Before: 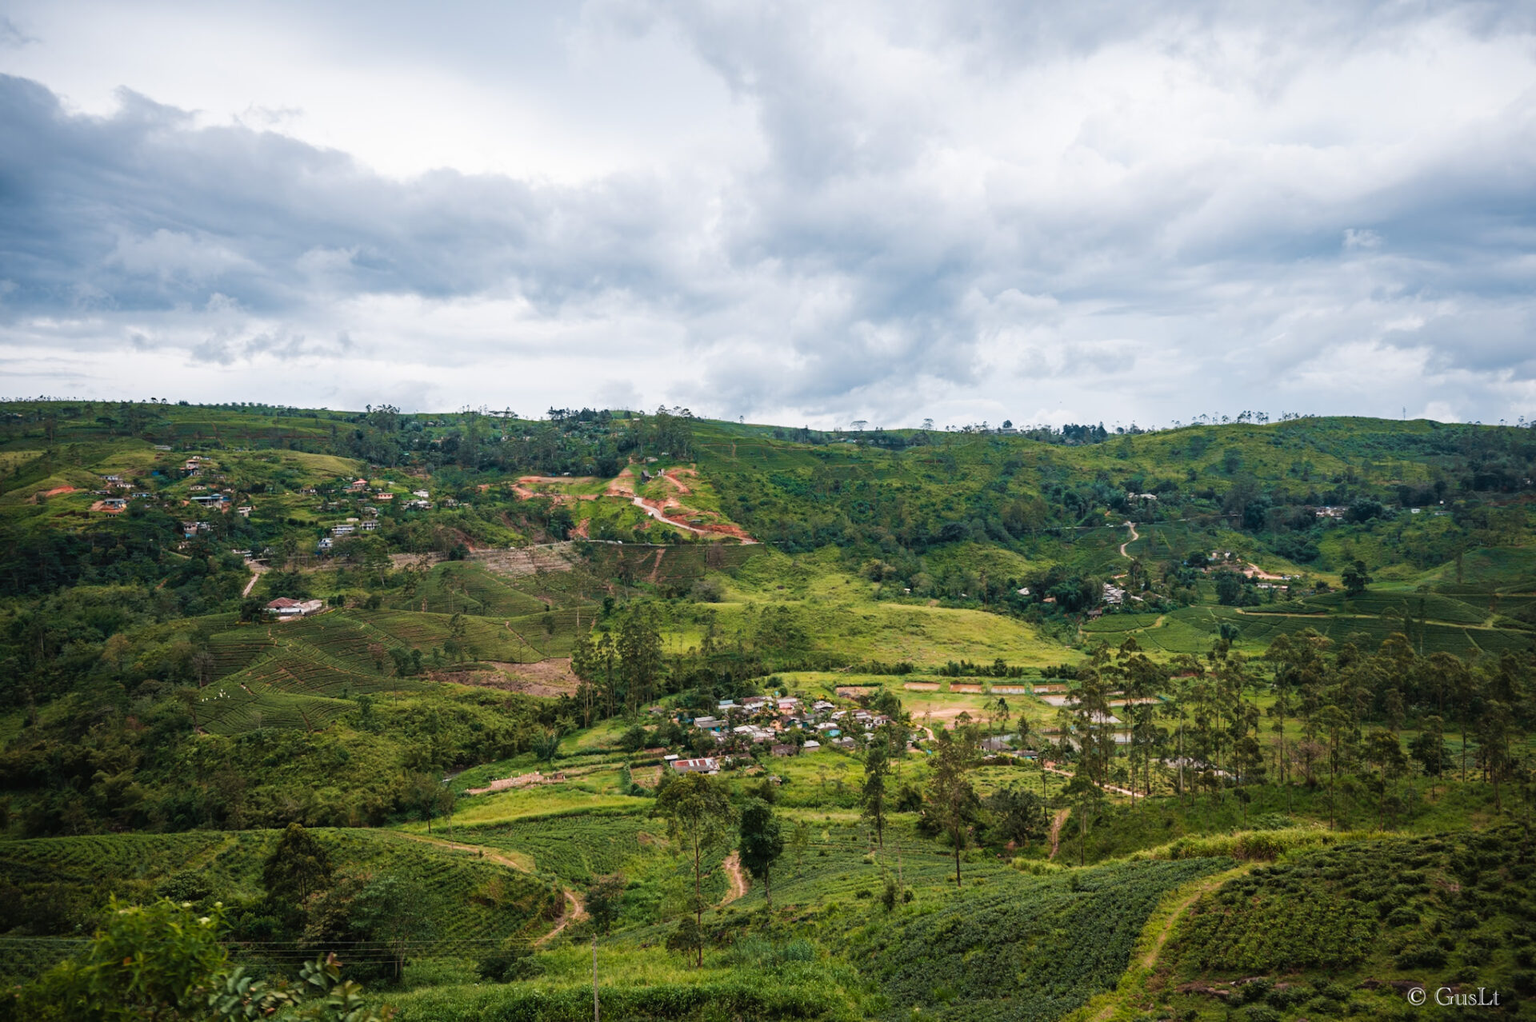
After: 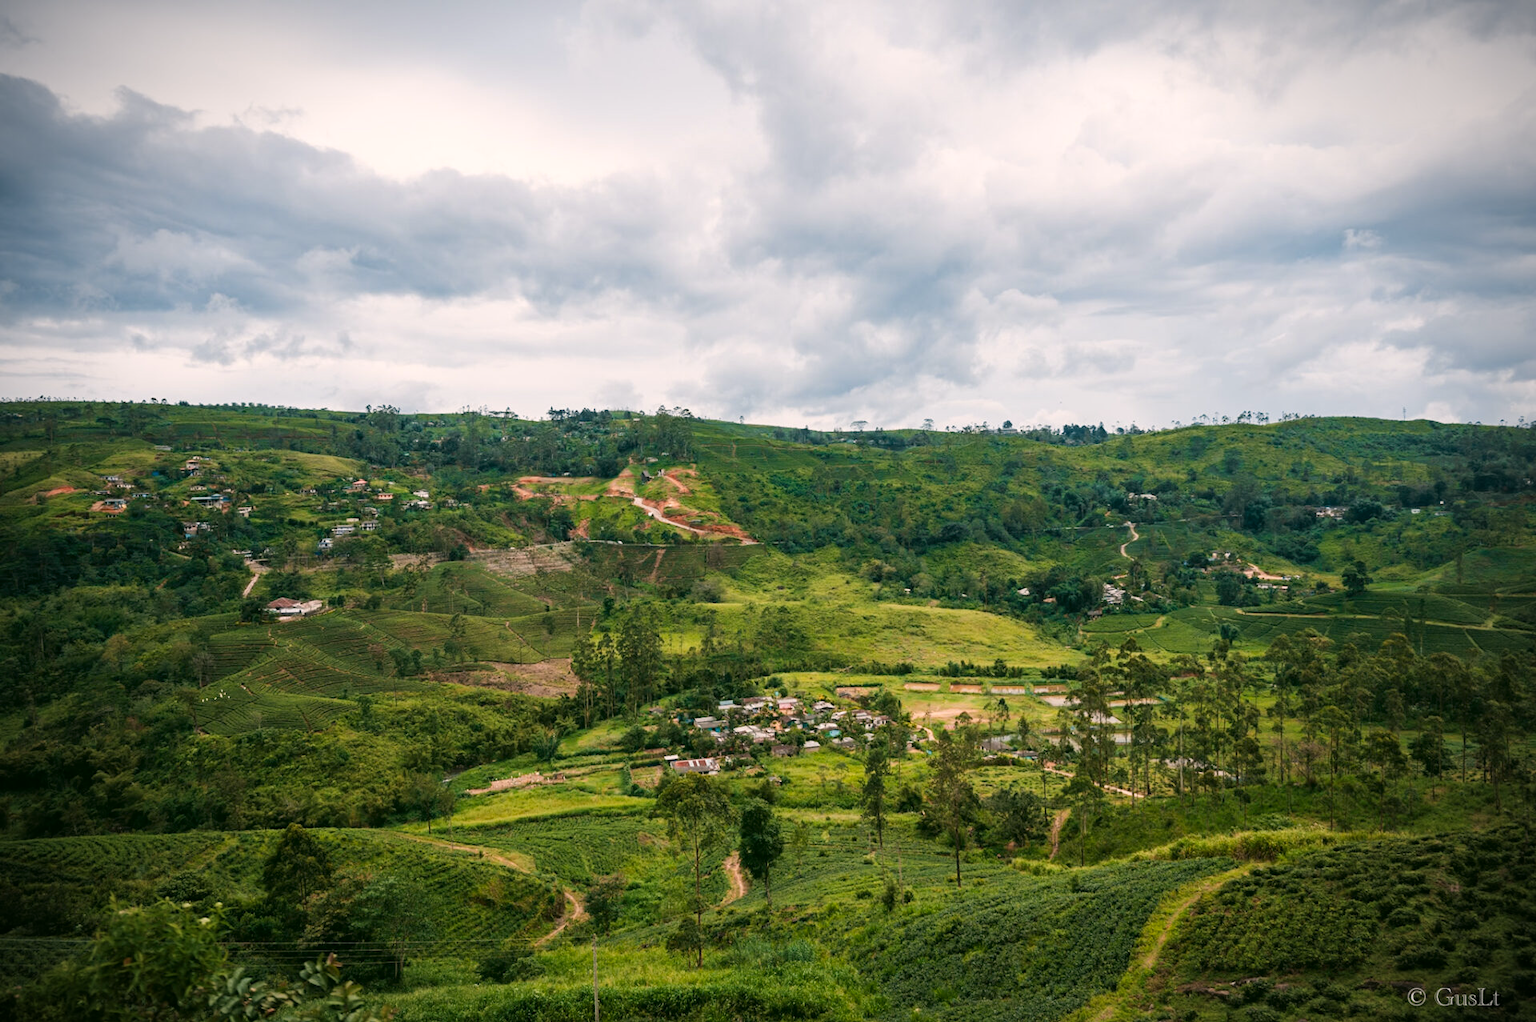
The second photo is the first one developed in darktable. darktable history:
color correction: highlights a* 4.53, highlights b* 4.94, shadows a* -7.36, shadows b* 4.63
vignetting: fall-off start 85.71%, fall-off radius 80.37%, brightness -0.872, width/height ratio 1.224
